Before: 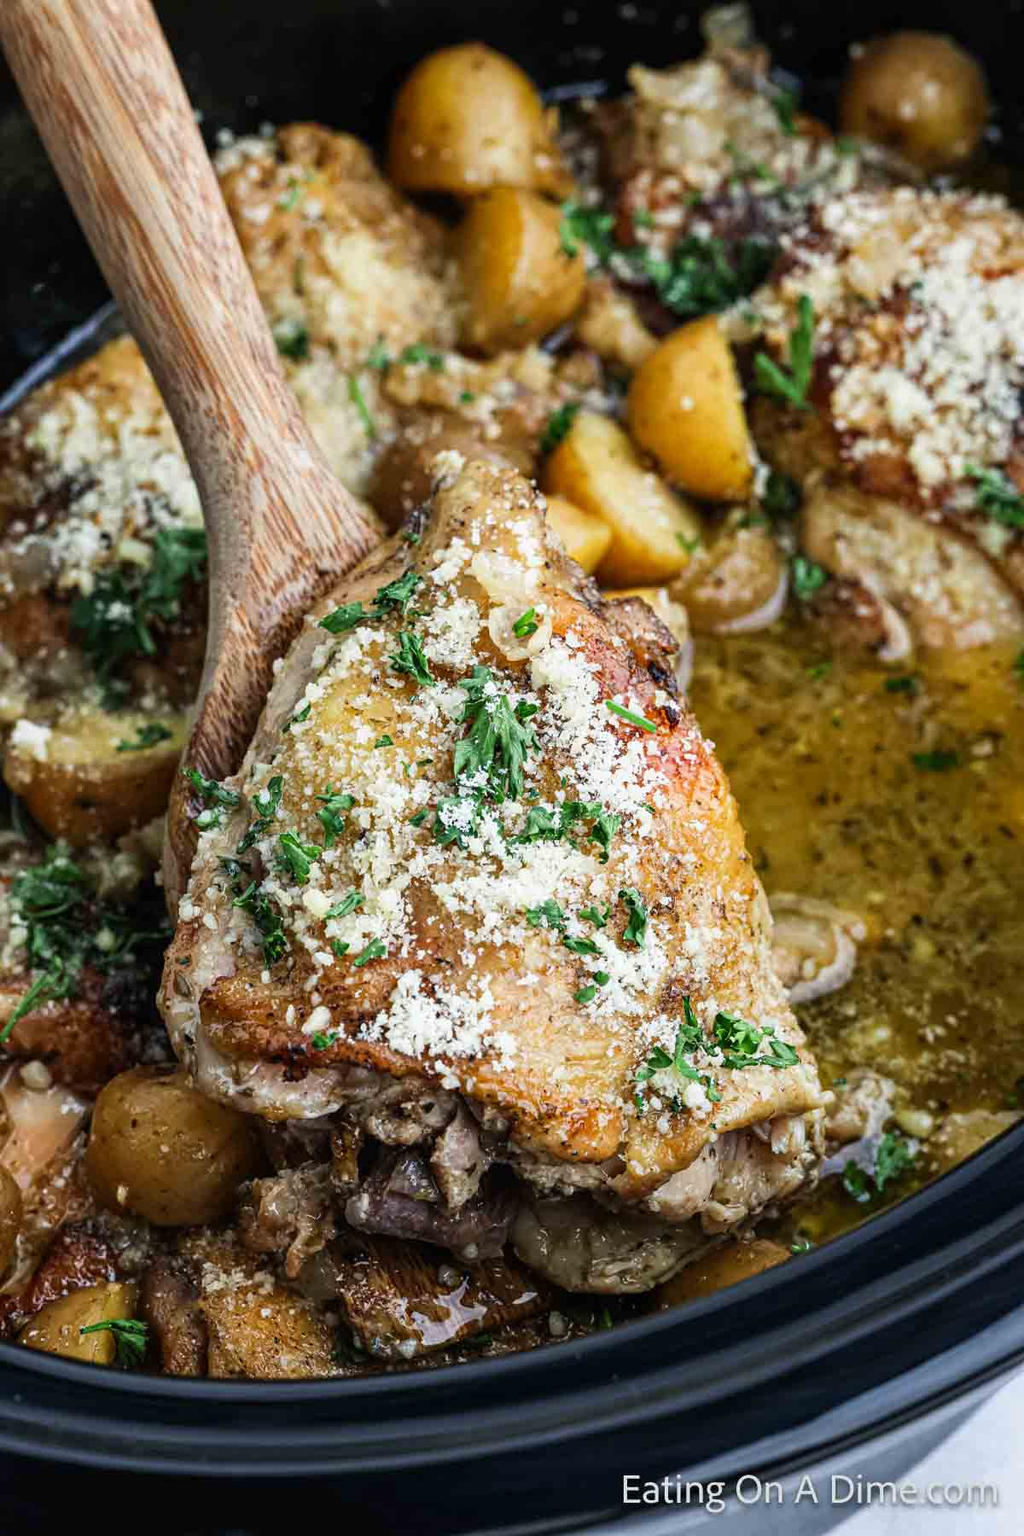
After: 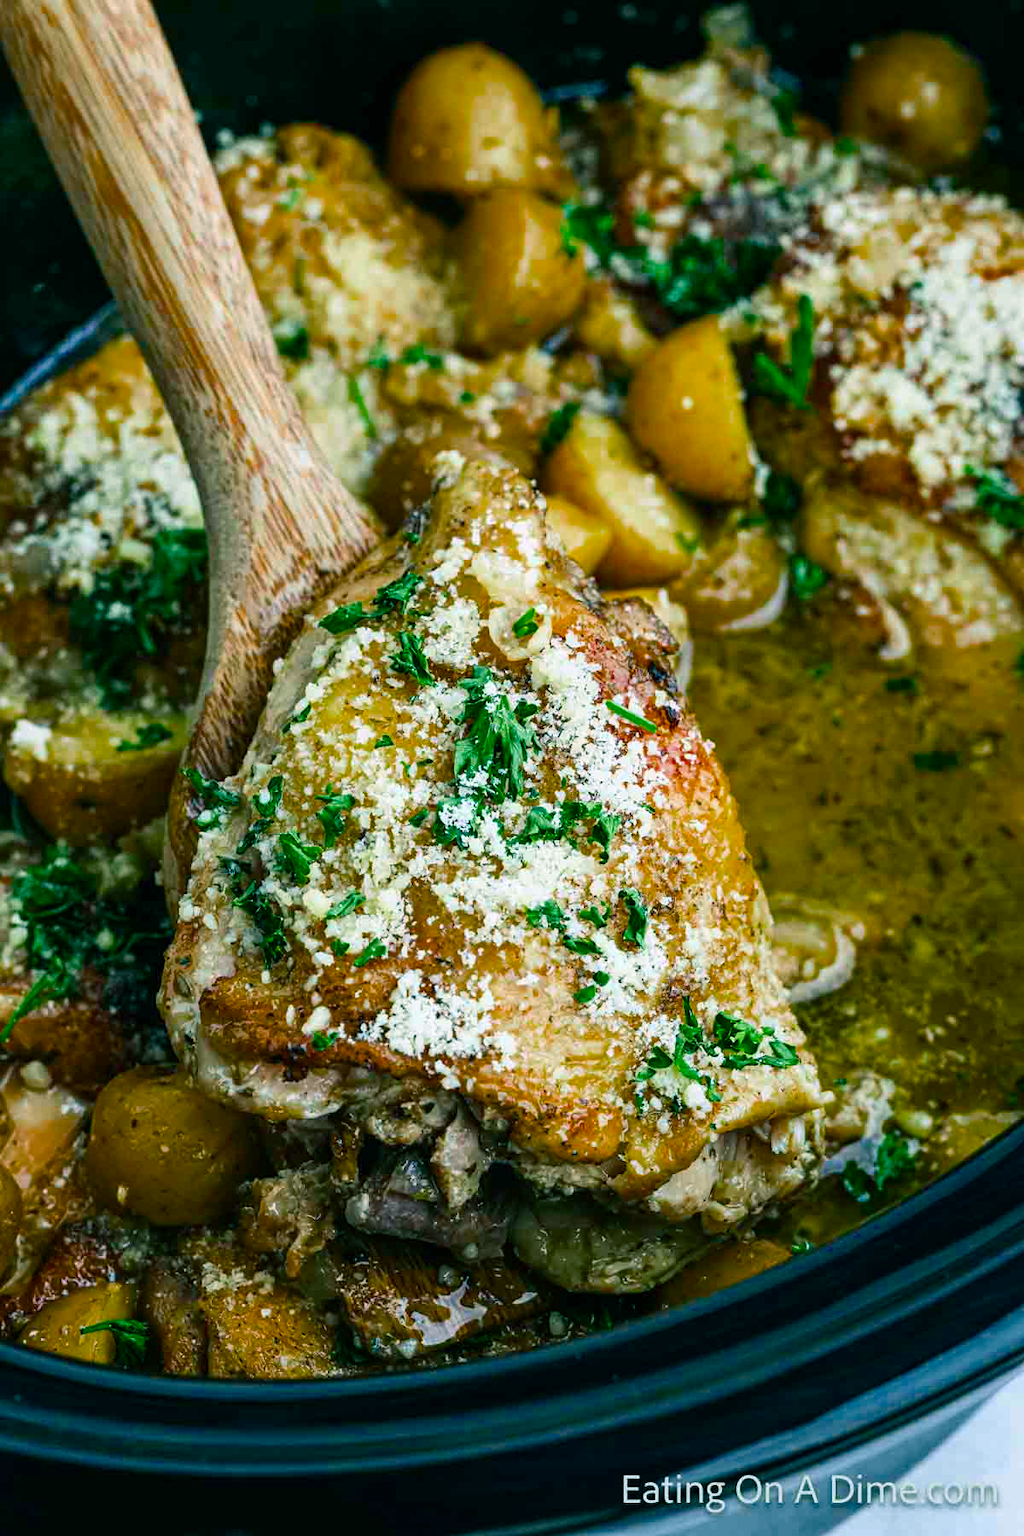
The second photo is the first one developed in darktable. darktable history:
color balance rgb: power › chroma 2.132%, power › hue 166.65°, perceptual saturation grading › global saturation 30.454%, global vibrance 15.965%, saturation formula JzAzBz (2021)
